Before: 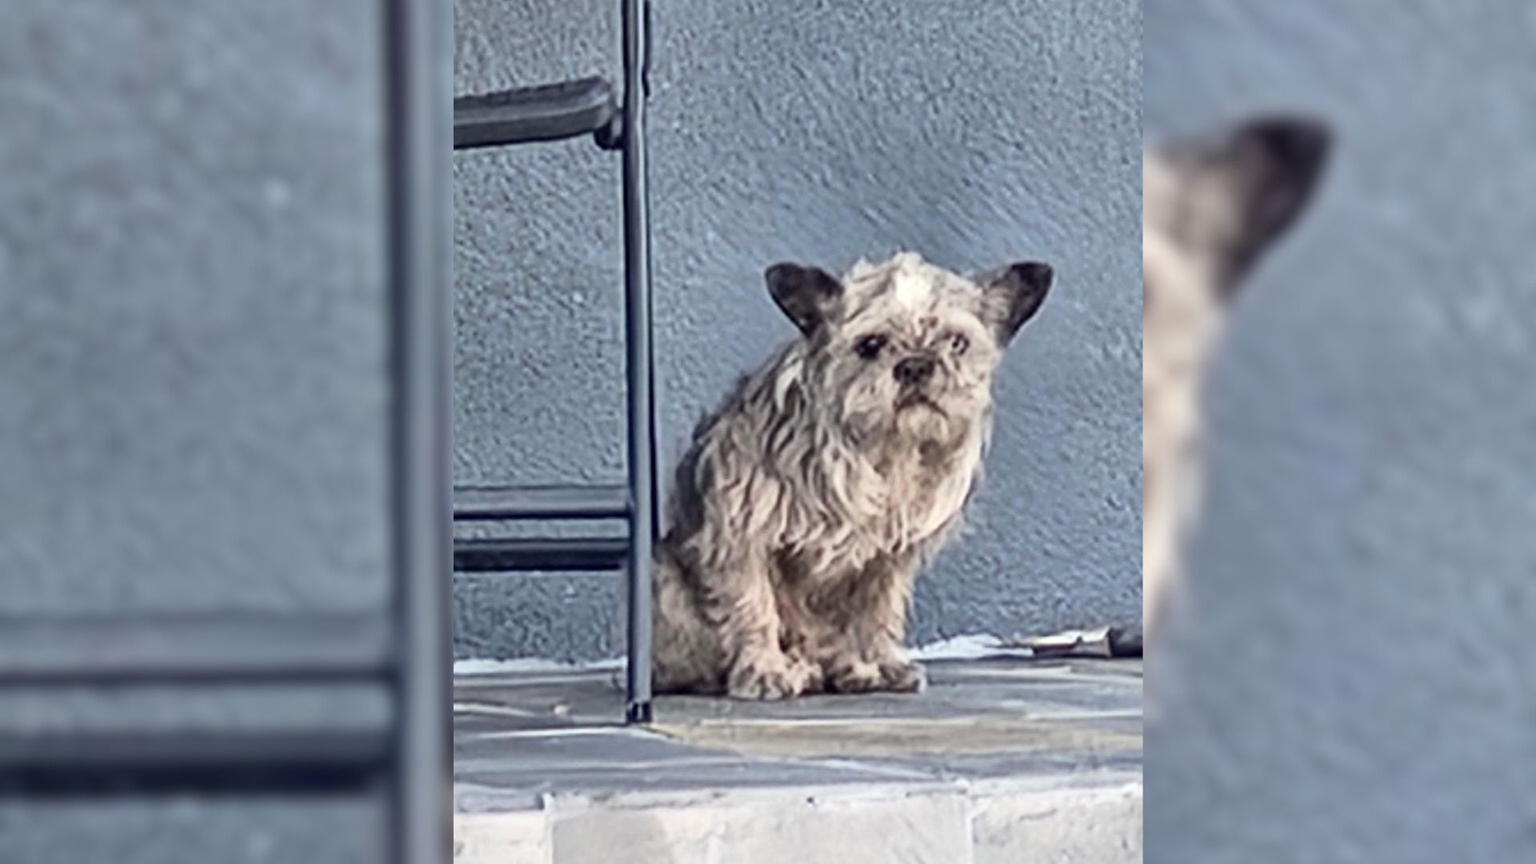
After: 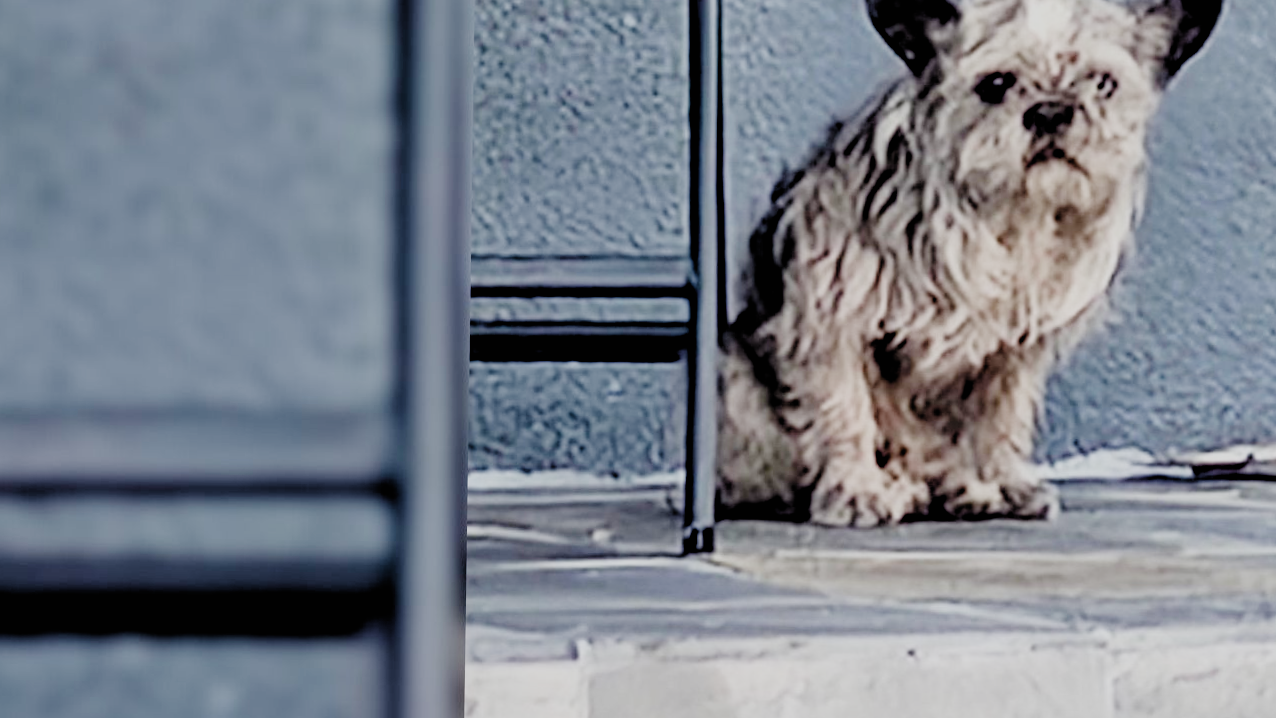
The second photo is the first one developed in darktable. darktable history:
crop and rotate: angle -0.82°, left 3.85%, top 31.828%, right 27.992%
filmic rgb: black relative exposure -2.85 EV, white relative exposure 4.56 EV, hardness 1.77, contrast 1.25, preserve chrominance no, color science v5 (2021)
